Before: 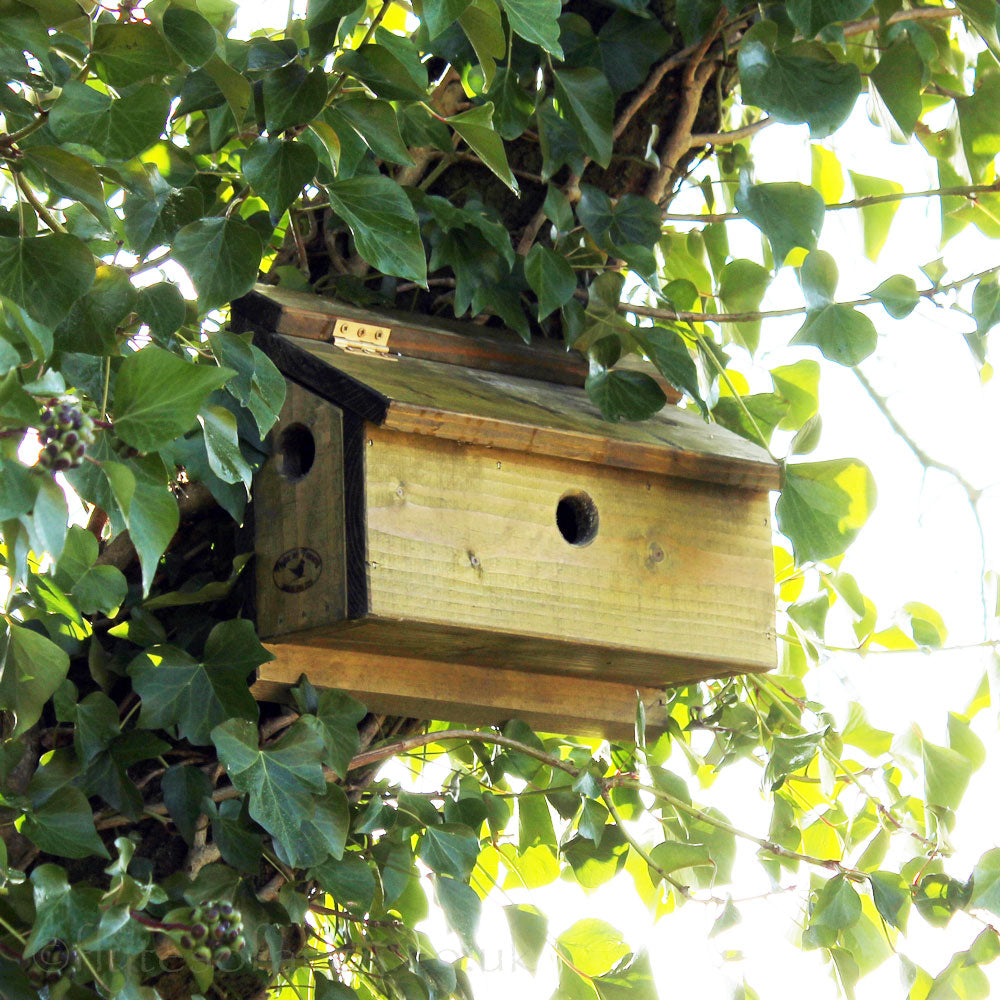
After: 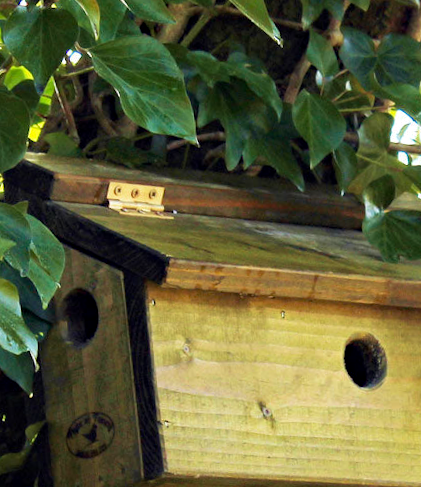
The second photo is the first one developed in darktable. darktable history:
velvia: on, module defaults
haze removal: compatibility mode true, adaptive false
crop: left 20.248%, top 10.86%, right 35.675%, bottom 34.321%
rotate and perspective: rotation -4.57°, crop left 0.054, crop right 0.944, crop top 0.087, crop bottom 0.914
